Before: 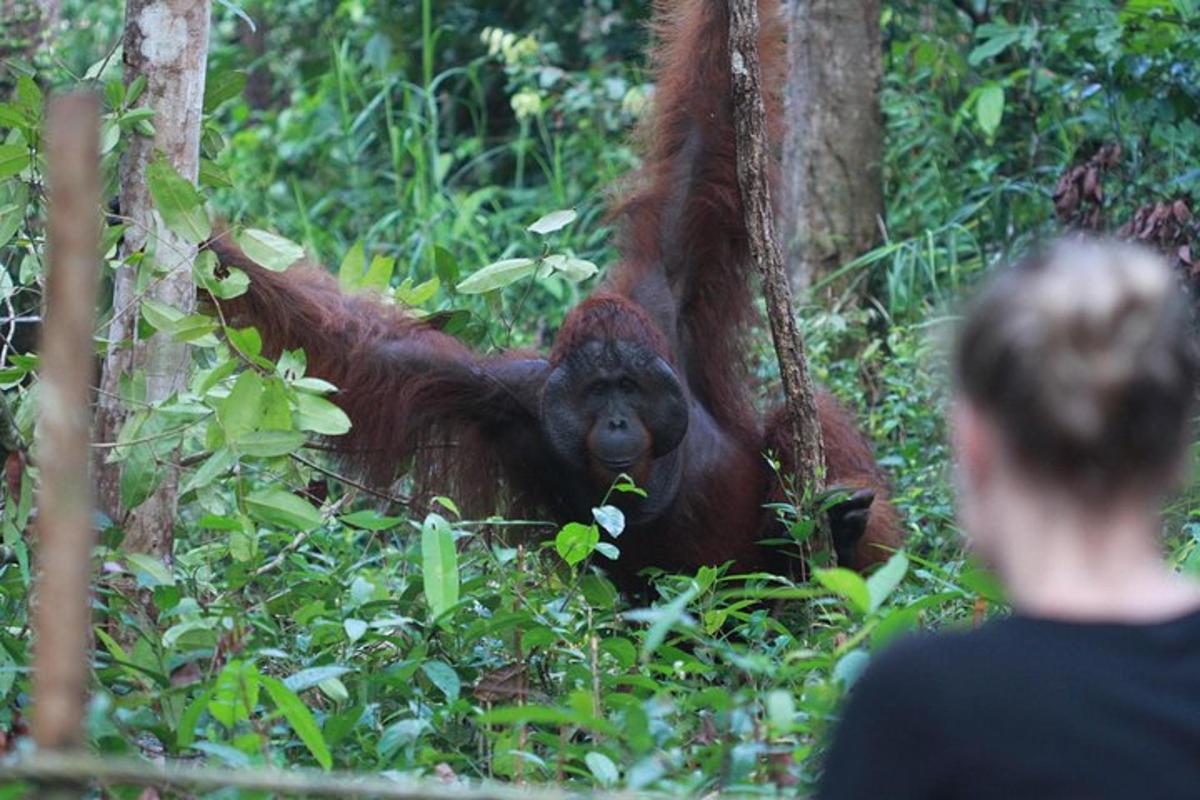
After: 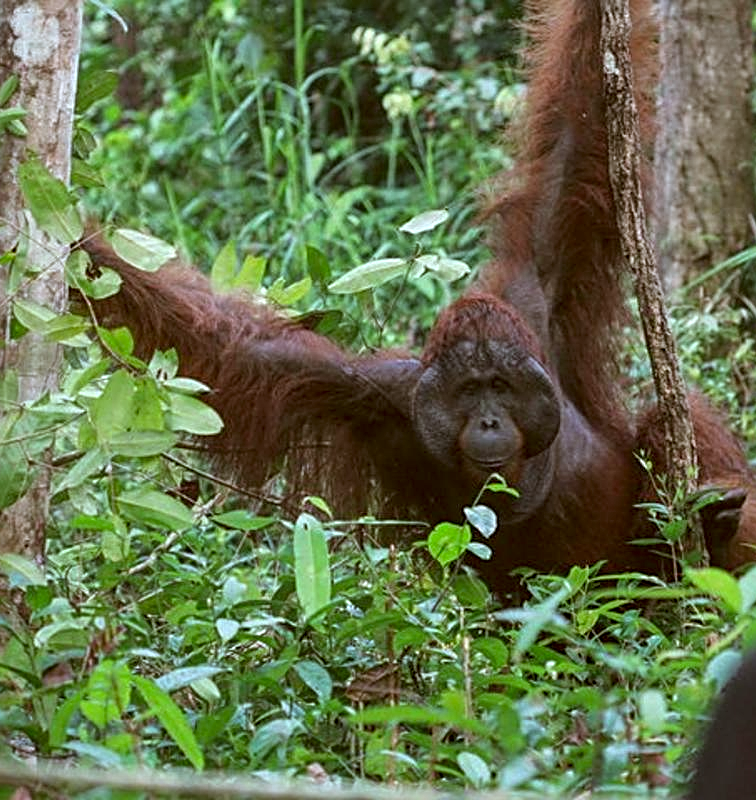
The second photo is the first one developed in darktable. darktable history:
tone equalizer: on, module defaults
local contrast: on, module defaults
sharpen: radius 3.106
color correction: highlights a* -0.395, highlights b* 0.172, shadows a* 4.68, shadows b* 20.72
shadows and highlights: low approximation 0.01, soften with gaussian
crop: left 10.672%, right 26.293%
